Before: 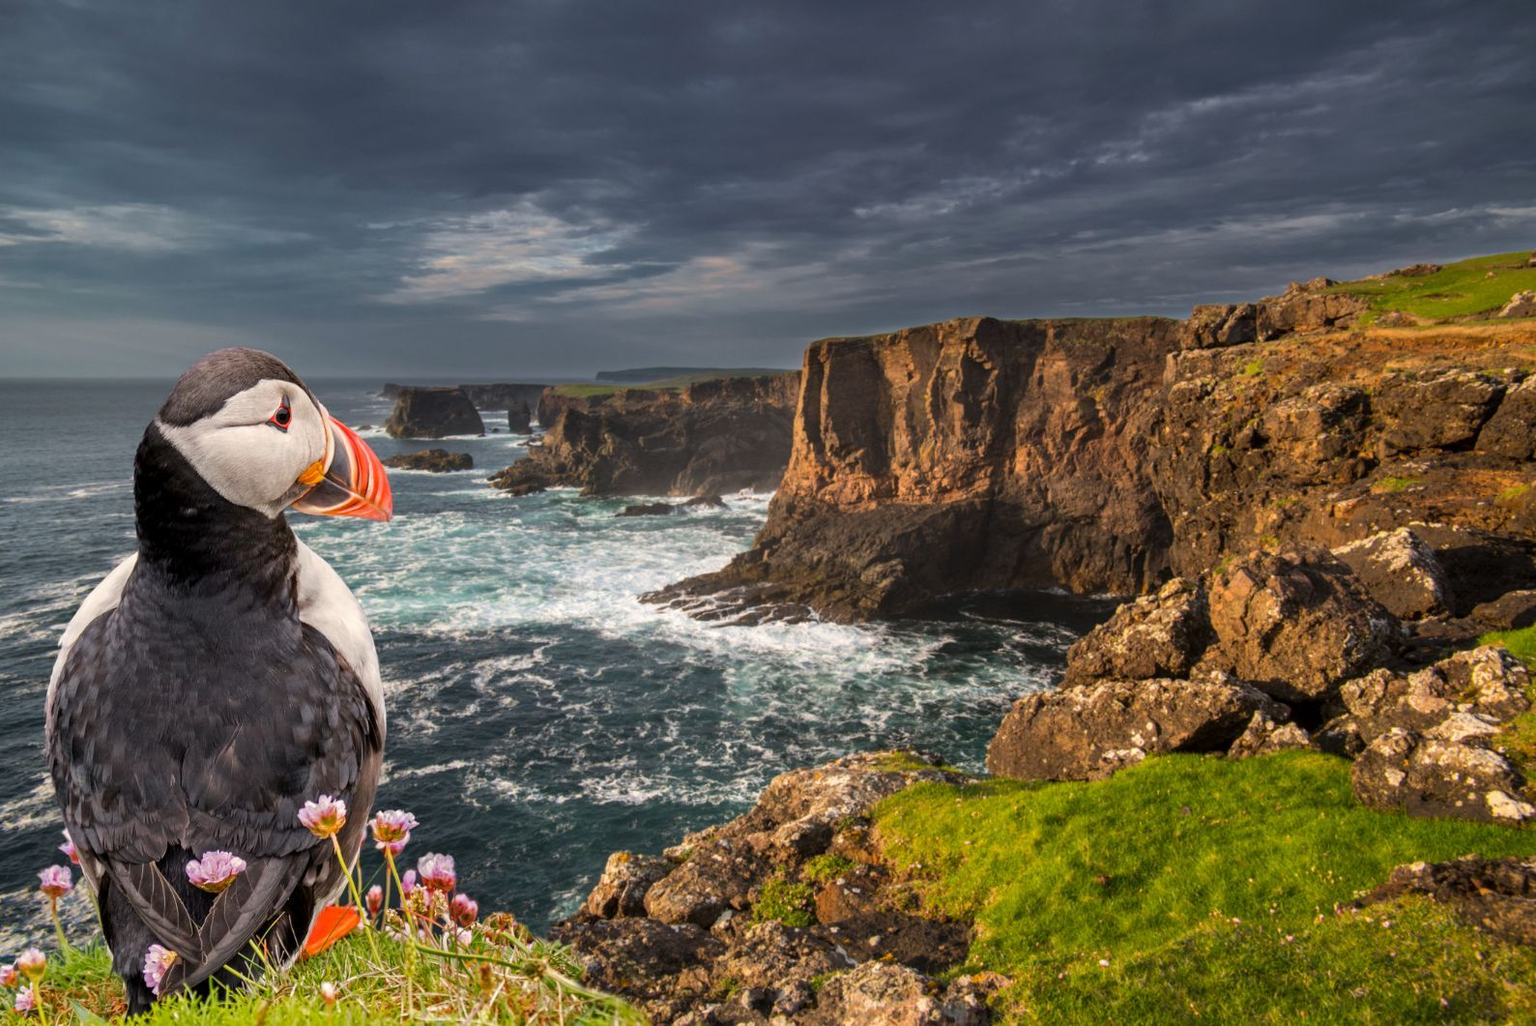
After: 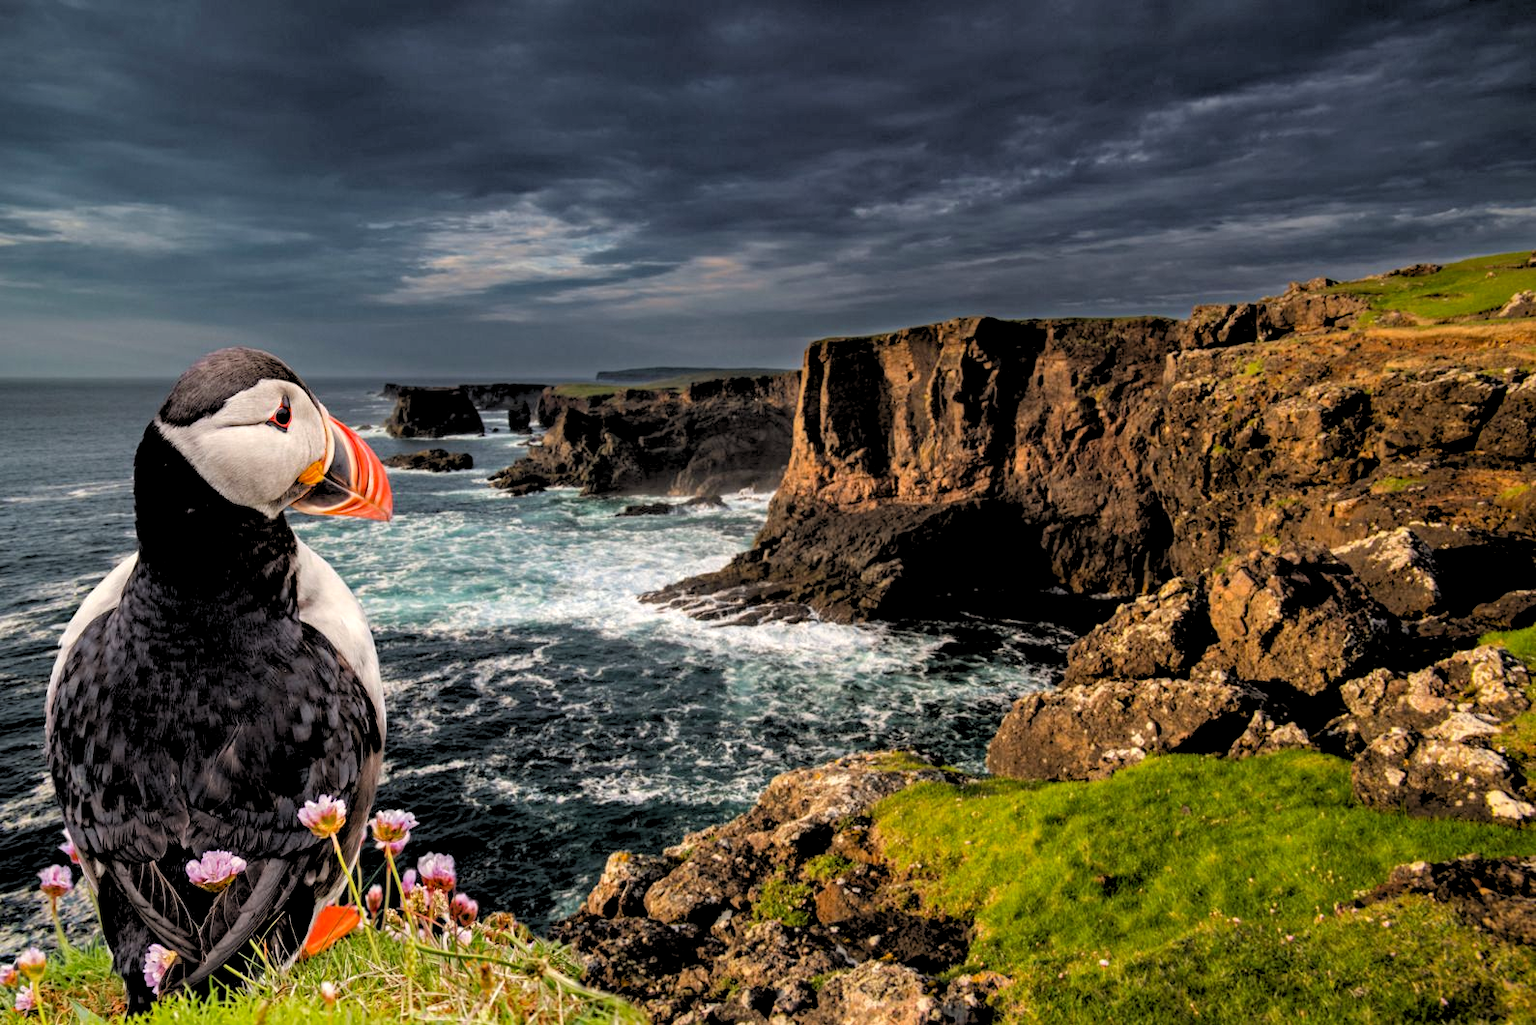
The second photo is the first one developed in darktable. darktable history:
rgb levels: levels [[0.029, 0.461, 0.922], [0, 0.5, 1], [0, 0.5, 1]]
haze removal: compatibility mode true, adaptive false
